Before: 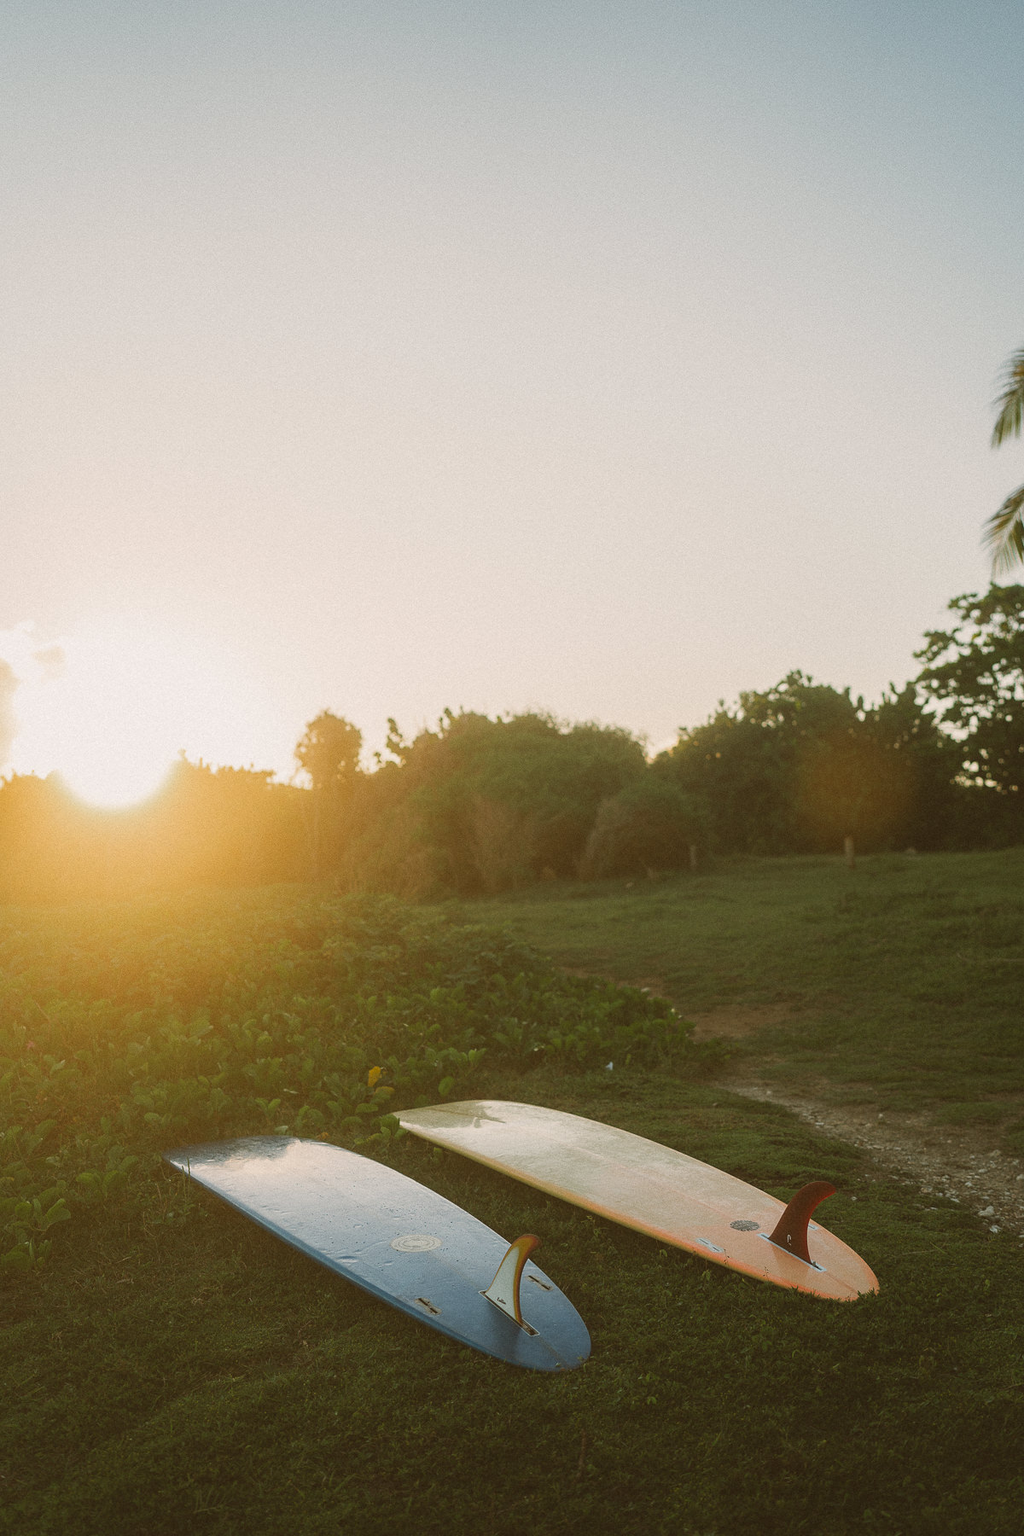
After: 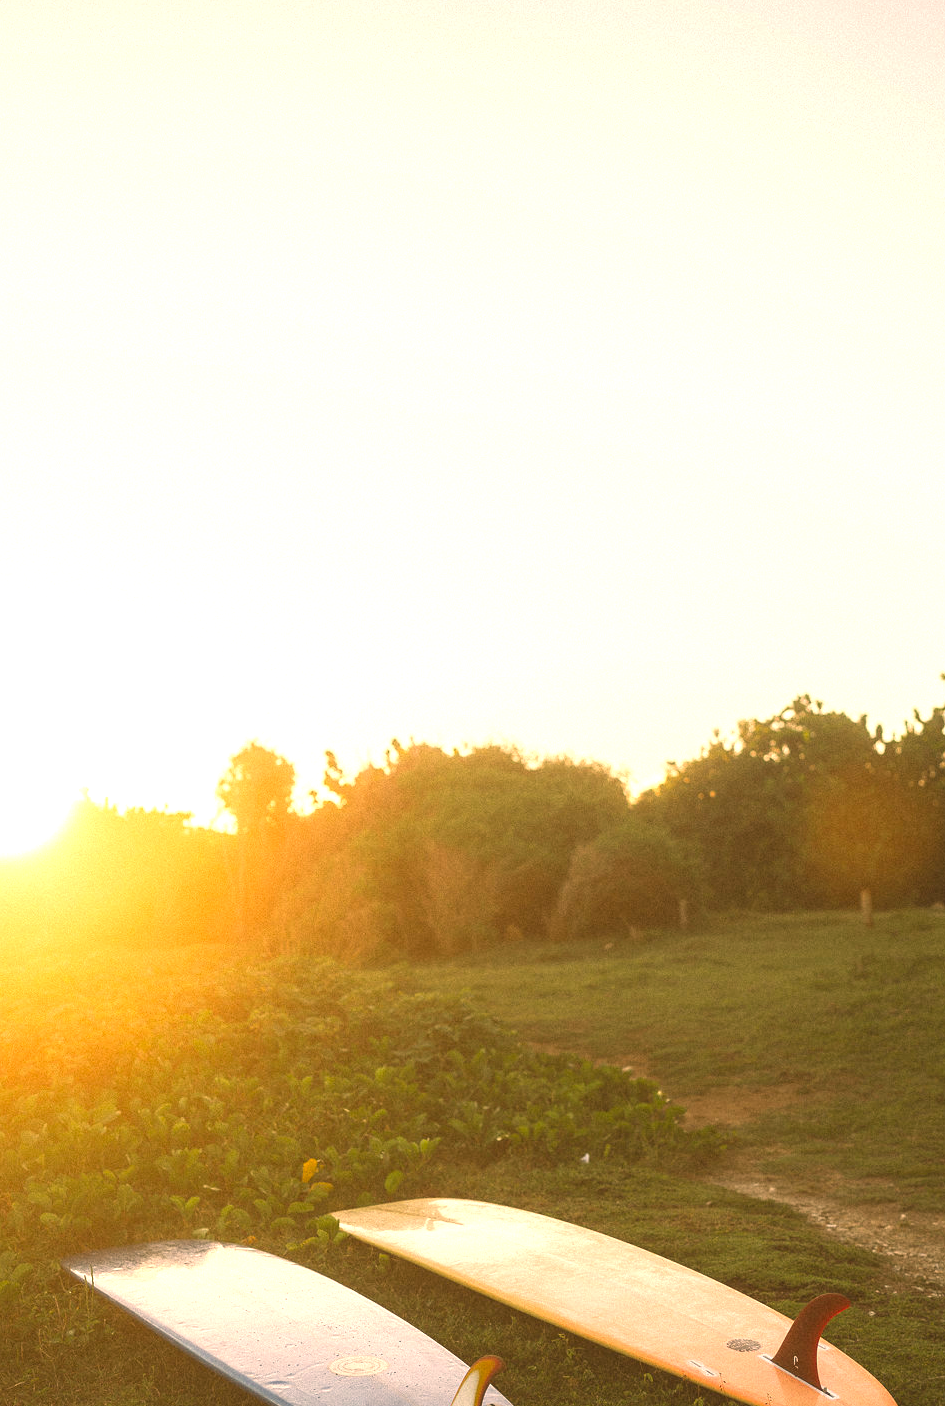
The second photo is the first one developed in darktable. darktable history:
exposure: black level correction 0, exposure 1.125 EV, compensate exposure bias true, compensate highlight preservation false
crop and rotate: left 10.77%, top 5.1%, right 10.41%, bottom 16.76%
color correction: highlights a* 17.88, highlights b* 18.79
